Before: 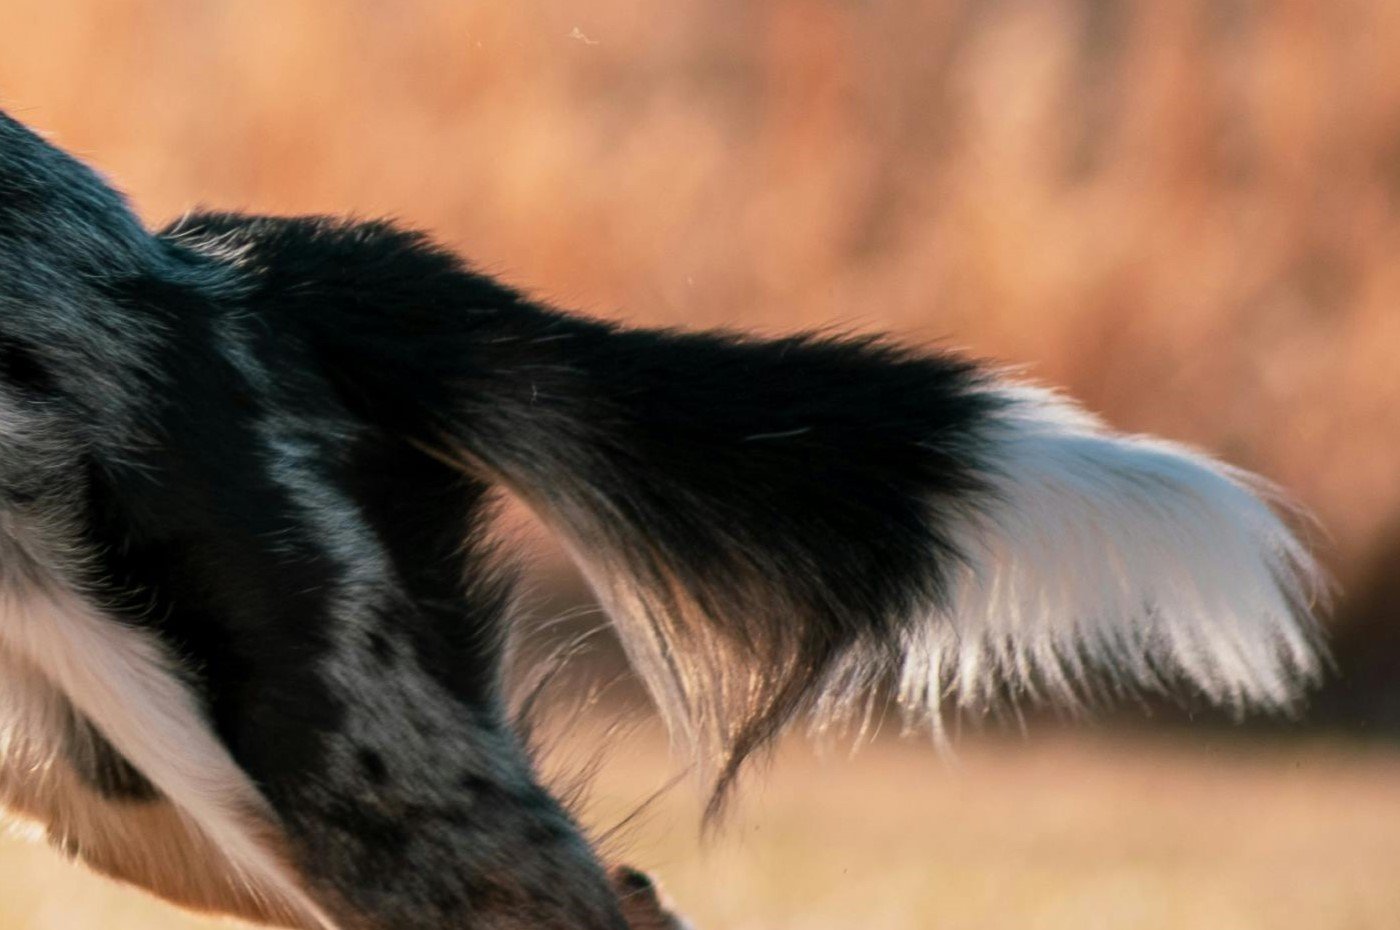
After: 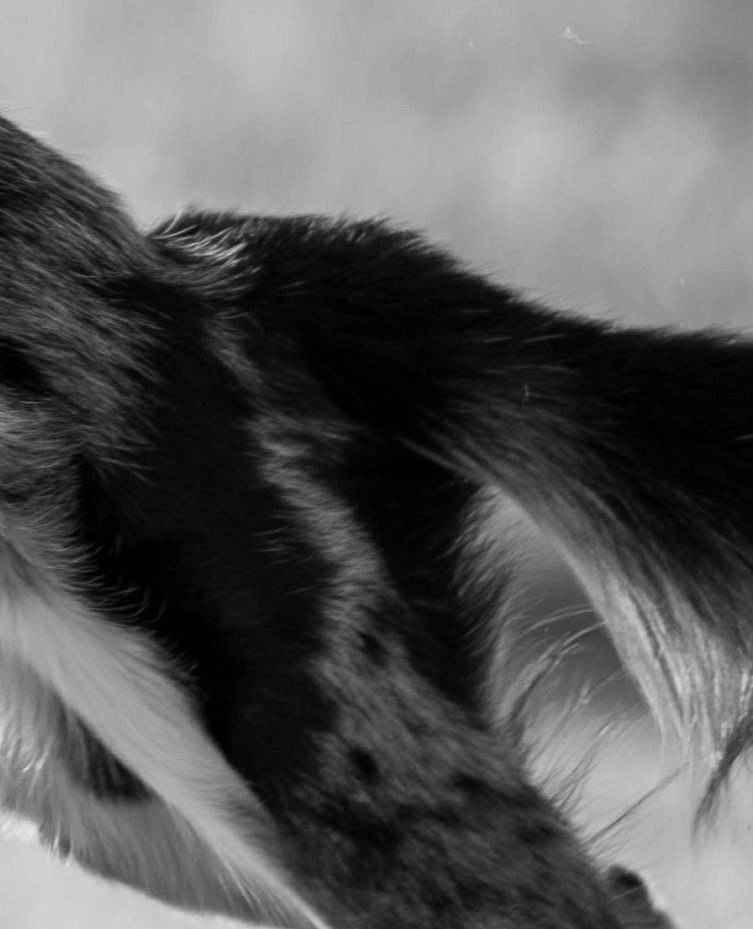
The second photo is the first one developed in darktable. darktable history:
color zones: curves: ch1 [(0, 0.153) (0.143, 0.15) (0.286, 0.151) (0.429, 0.152) (0.571, 0.152) (0.714, 0.151) (0.857, 0.151) (1, 0.153)]
crop: left 0.587%, right 45.588%, bottom 0.086%
monochrome: a -6.99, b 35.61, size 1.4
